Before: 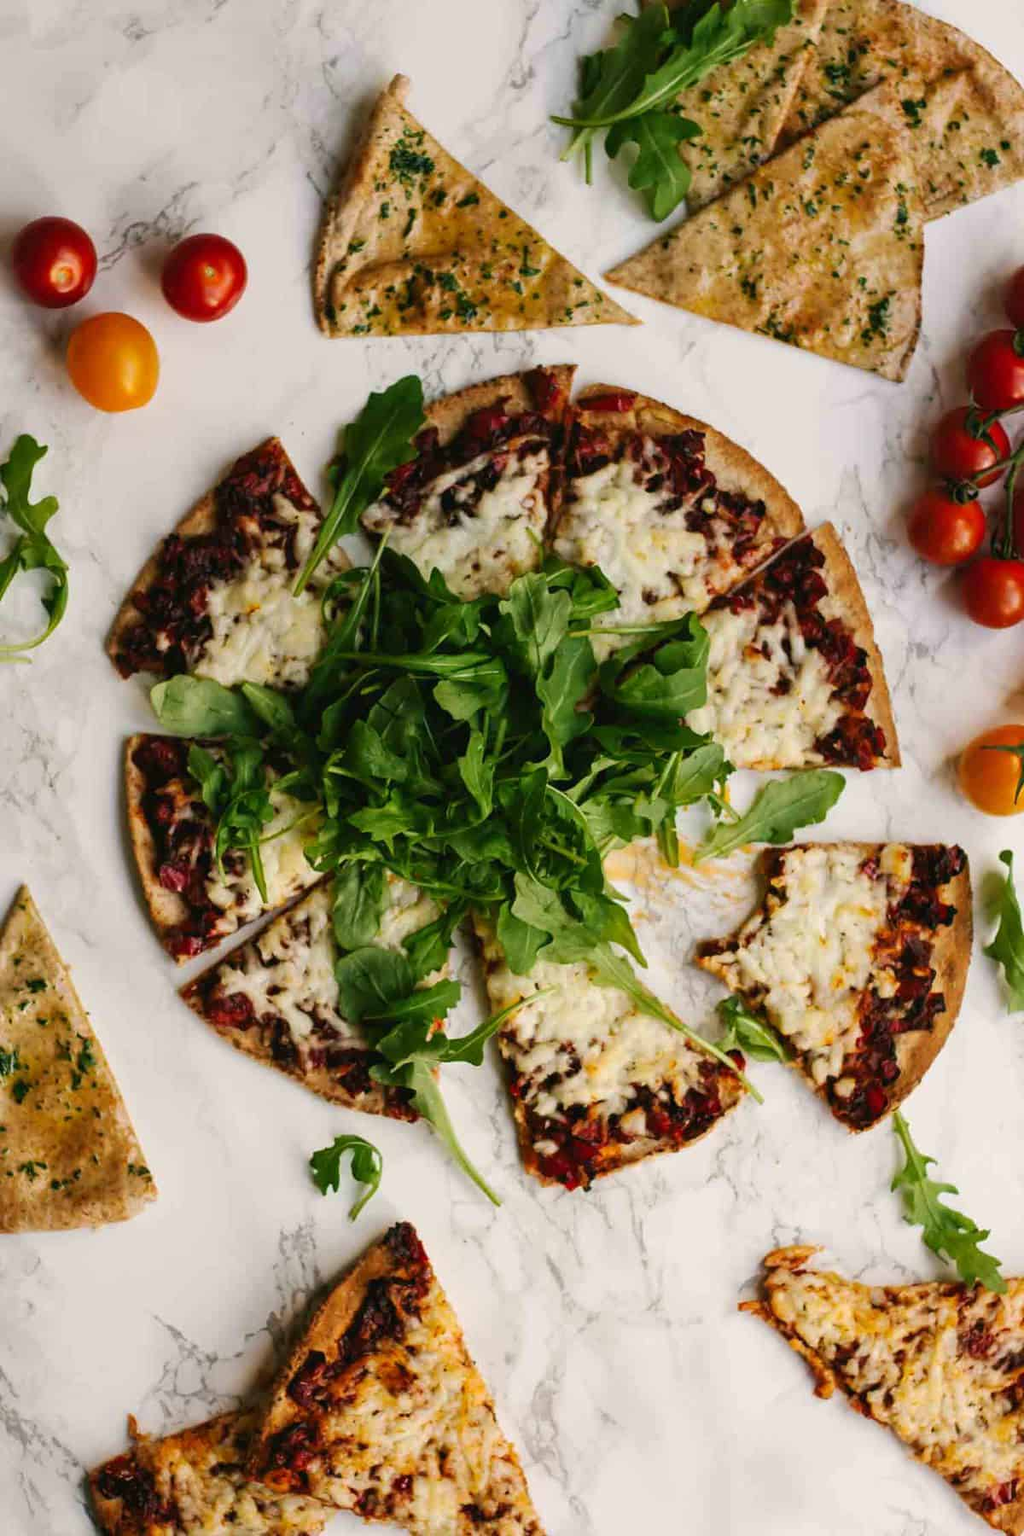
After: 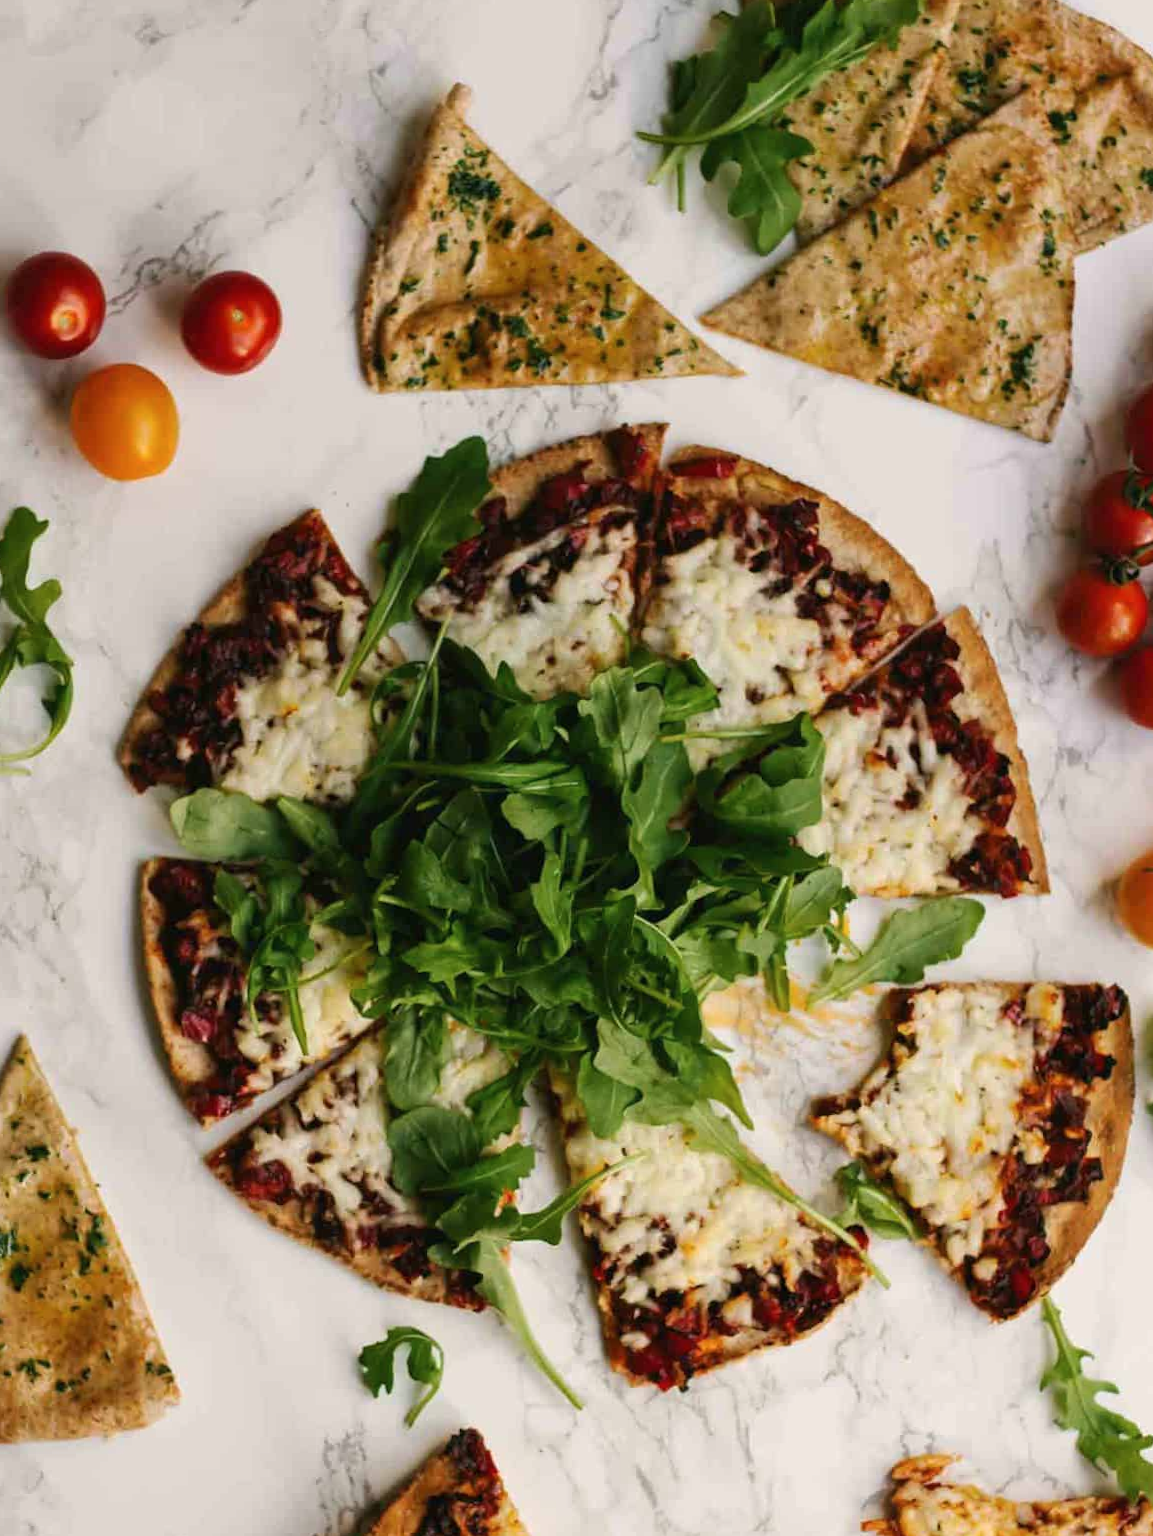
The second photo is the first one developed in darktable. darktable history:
color zones: curves: ch0 [(0.25, 0.5) (0.428, 0.473) (0.75, 0.5)]; ch1 [(0.243, 0.479) (0.398, 0.452) (0.75, 0.5)]
crop and rotate: angle 0.2°, left 0.275%, right 3.127%, bottom 14.18%
